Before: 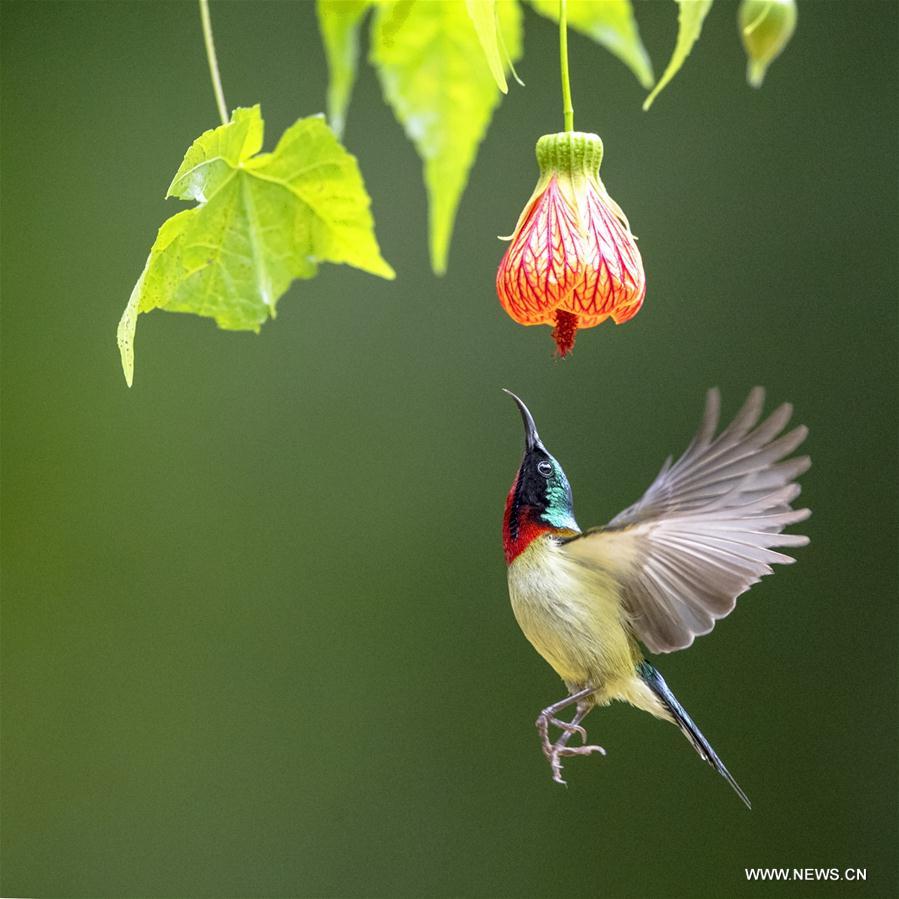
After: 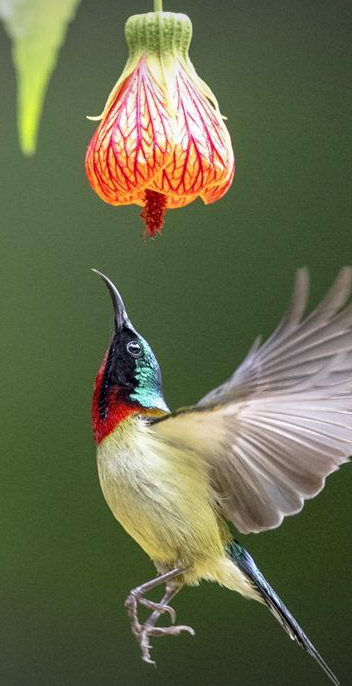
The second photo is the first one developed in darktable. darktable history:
crop: left 45.721%, top 13.393%, right 14.118%, bottom 10.01%
vignetting: fall-off start 100%, brightness -0.282, width/height ratio 1.31
